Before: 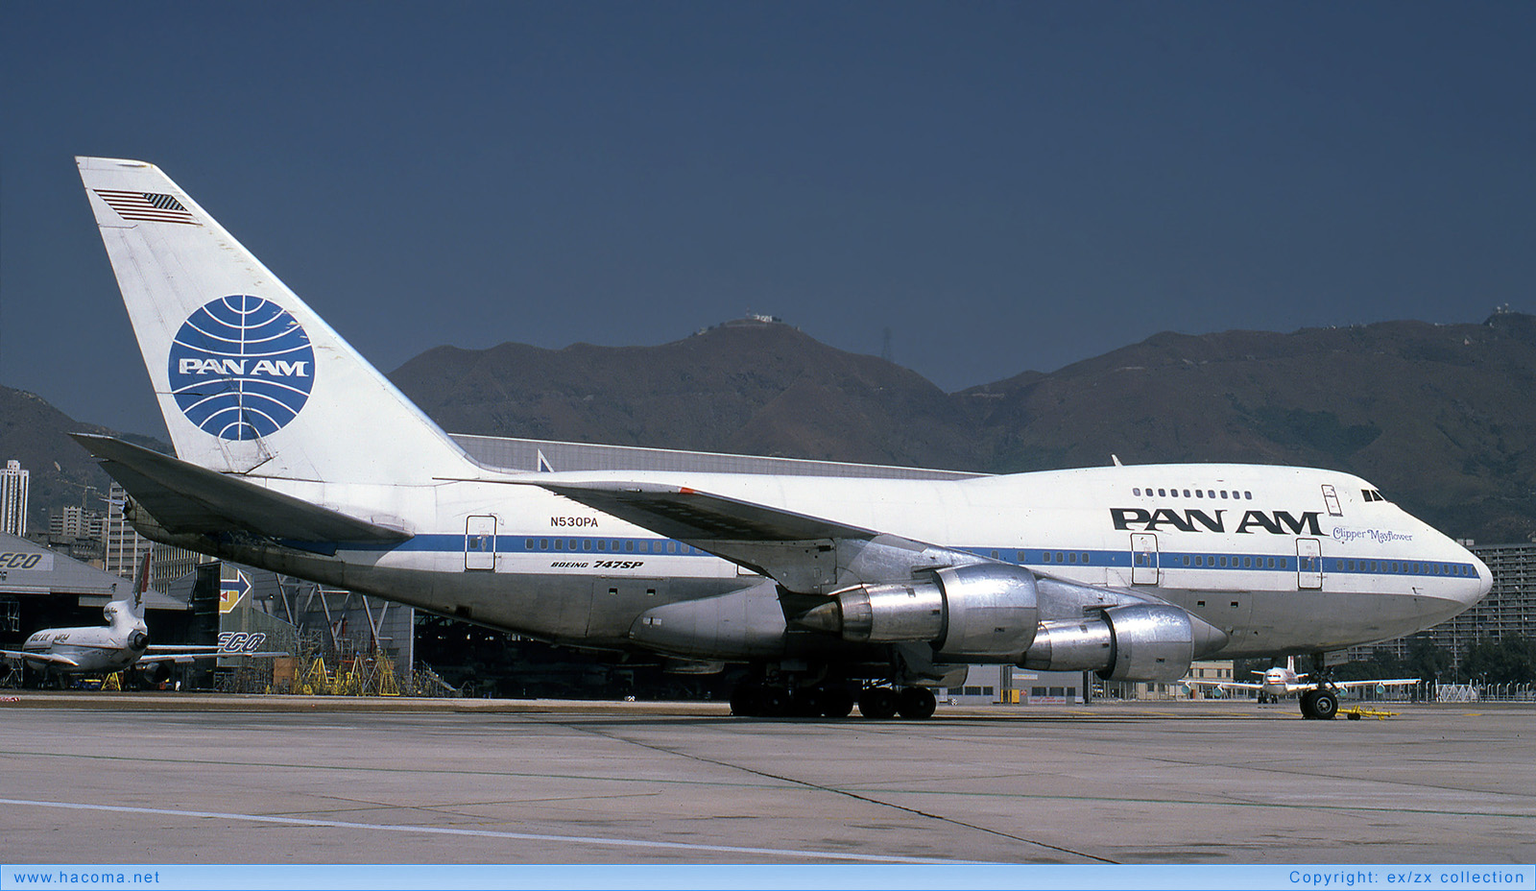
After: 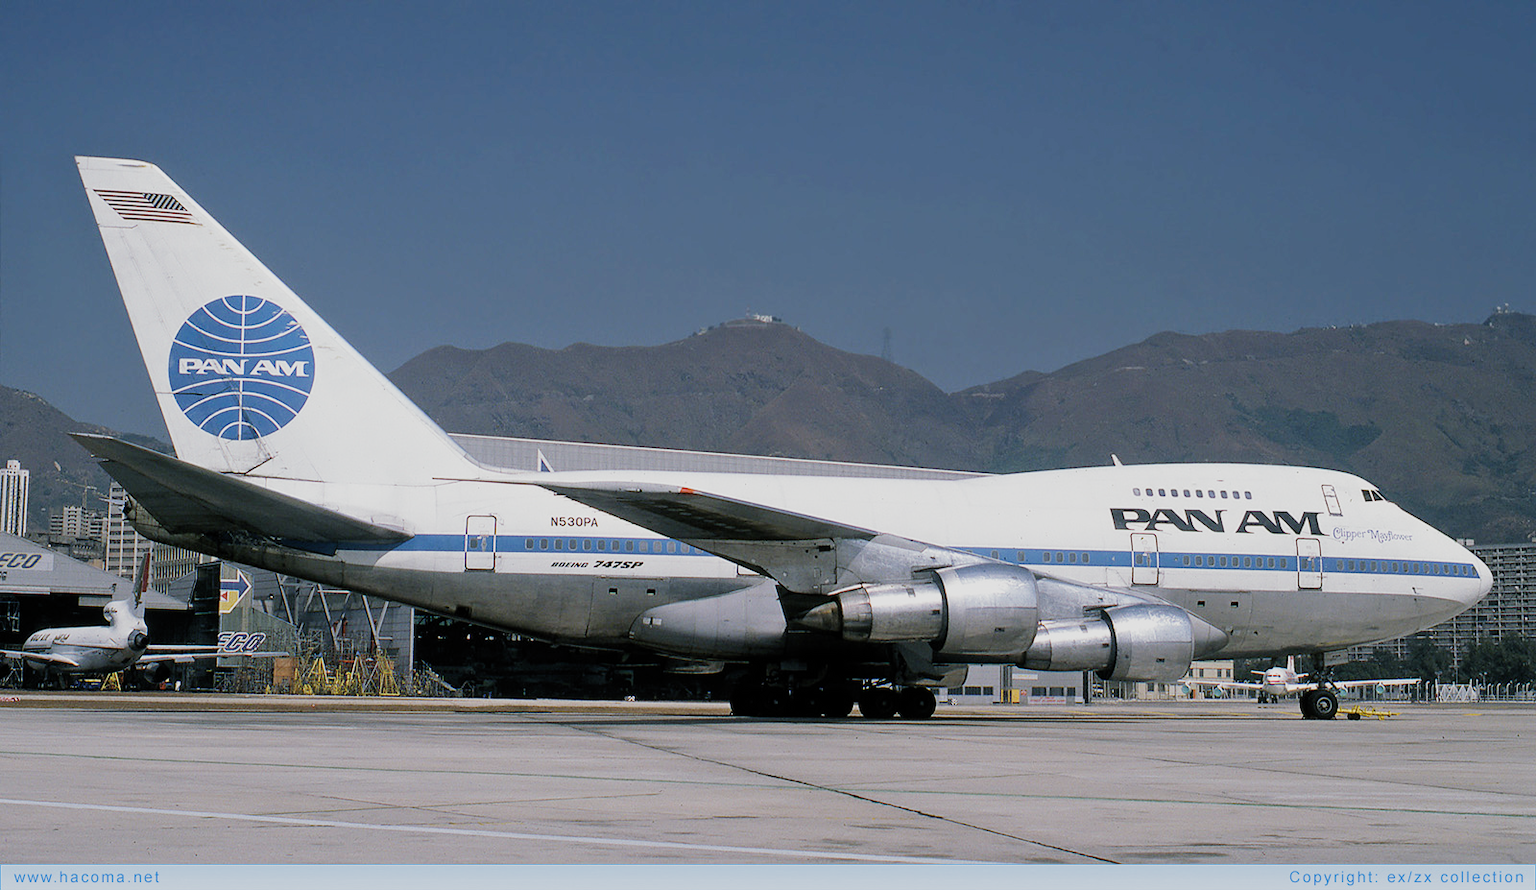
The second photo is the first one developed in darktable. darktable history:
exposure: black level correction 0, exposure 0.696 EV, compensate exposure bias true, compensate highlight preservation false
filmic rgb: black relative exposure -7.65 EV, white relative exposure 4.56 EV, threshold 2.97 EV, hardness 3.61, preserve chrominance no, color science v5 (2021), contrast in shadows safe, contrast in highlights safe, enable highlight reconstruction true
